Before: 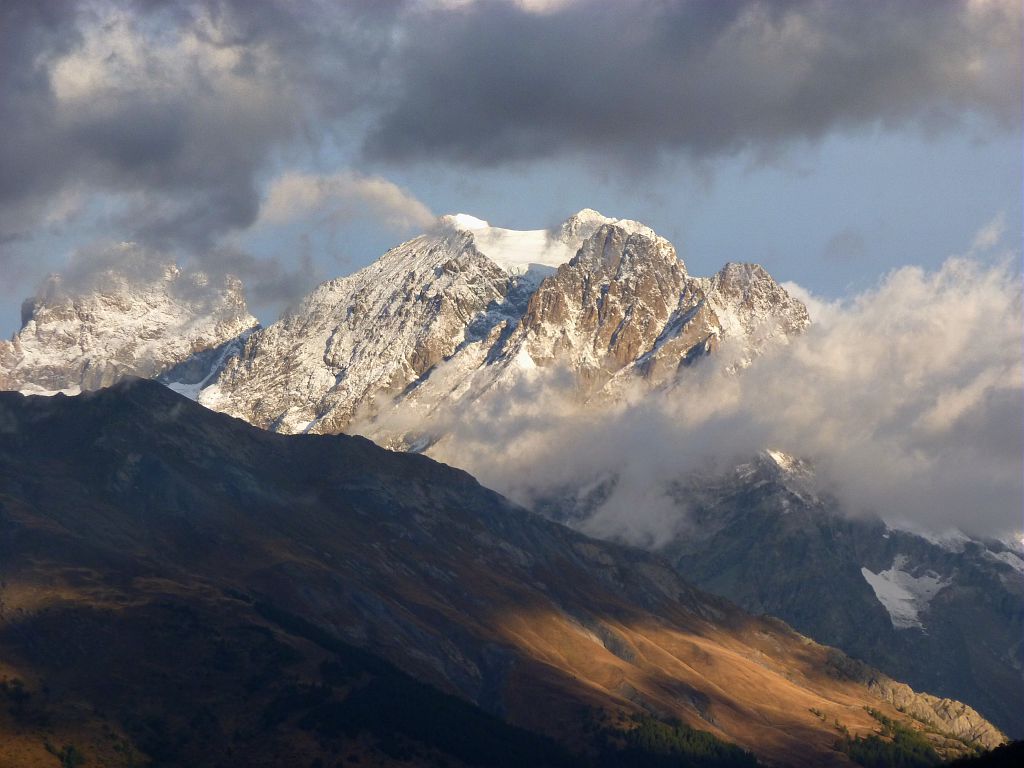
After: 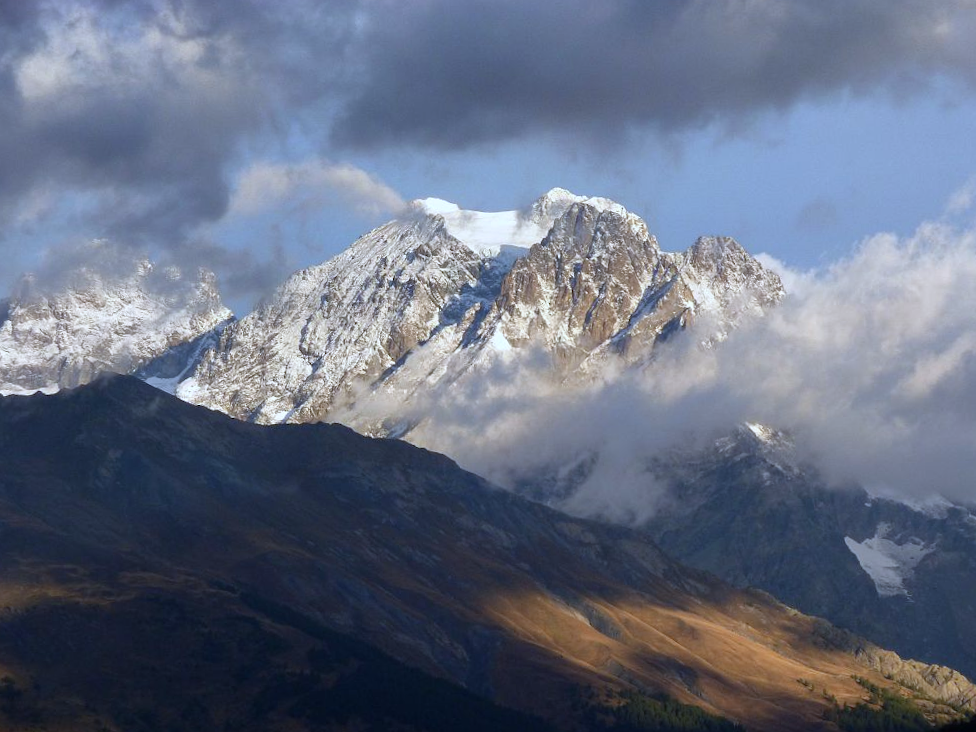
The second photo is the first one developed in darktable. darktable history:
tone equalizer: on, module defaults
white balance: red 0.926, green 1.003, blue 1.133
rotate and perspective: rotation -2.12°, lens shift (vertical) 0.009, lens shift (horizontal) -0.008, automatic cropping original format, crop left 0.036, crop right 0.964, crop top 0.05, crop bottom 0.959
